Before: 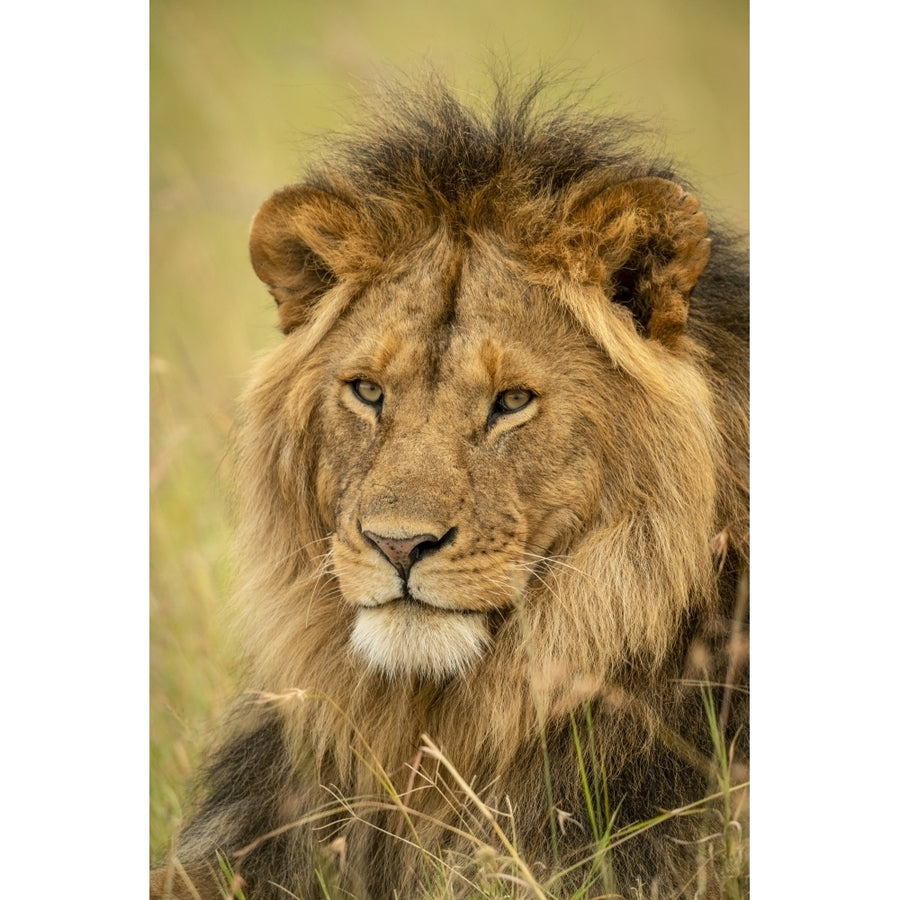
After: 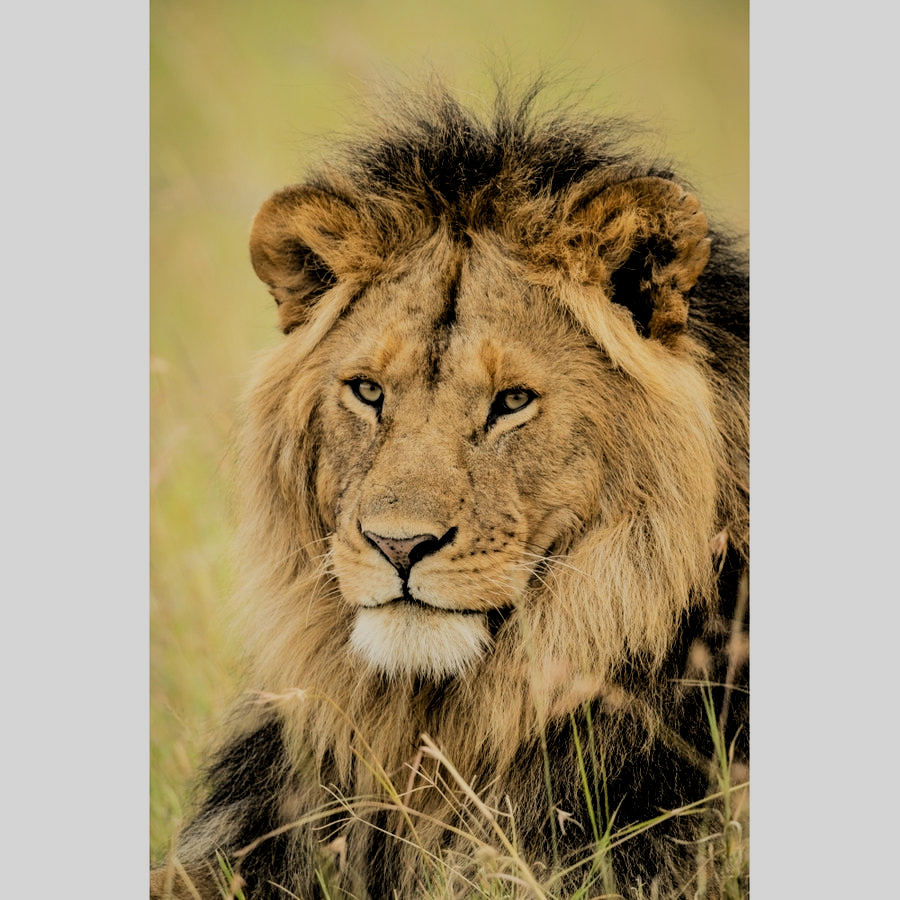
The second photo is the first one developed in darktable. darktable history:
filmic rgb: black relative exposure -3.14 EV, white relative exposure 7.06 EV, hardness 1.48, contrast 1.356
